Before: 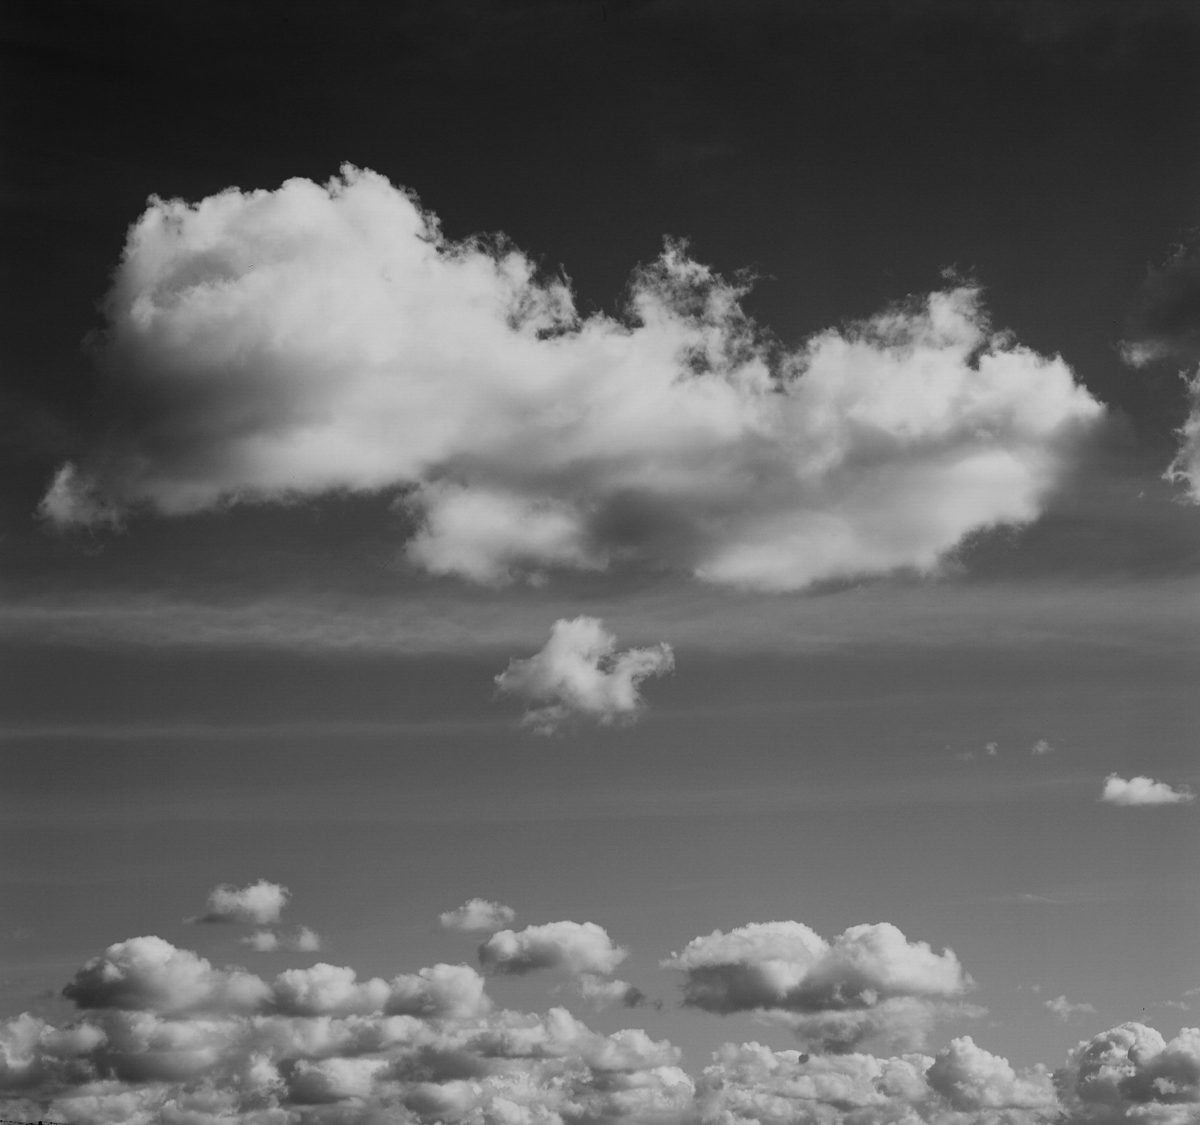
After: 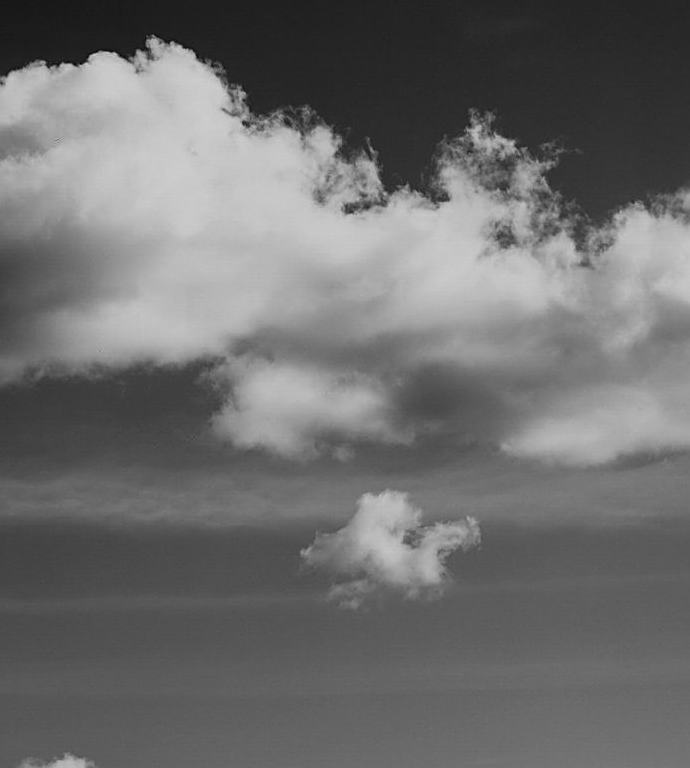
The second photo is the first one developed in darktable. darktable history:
sharpen: on, module defaults
crop: left 16.234%, top 11.287%, right 26.202%, bottom 20.38%
